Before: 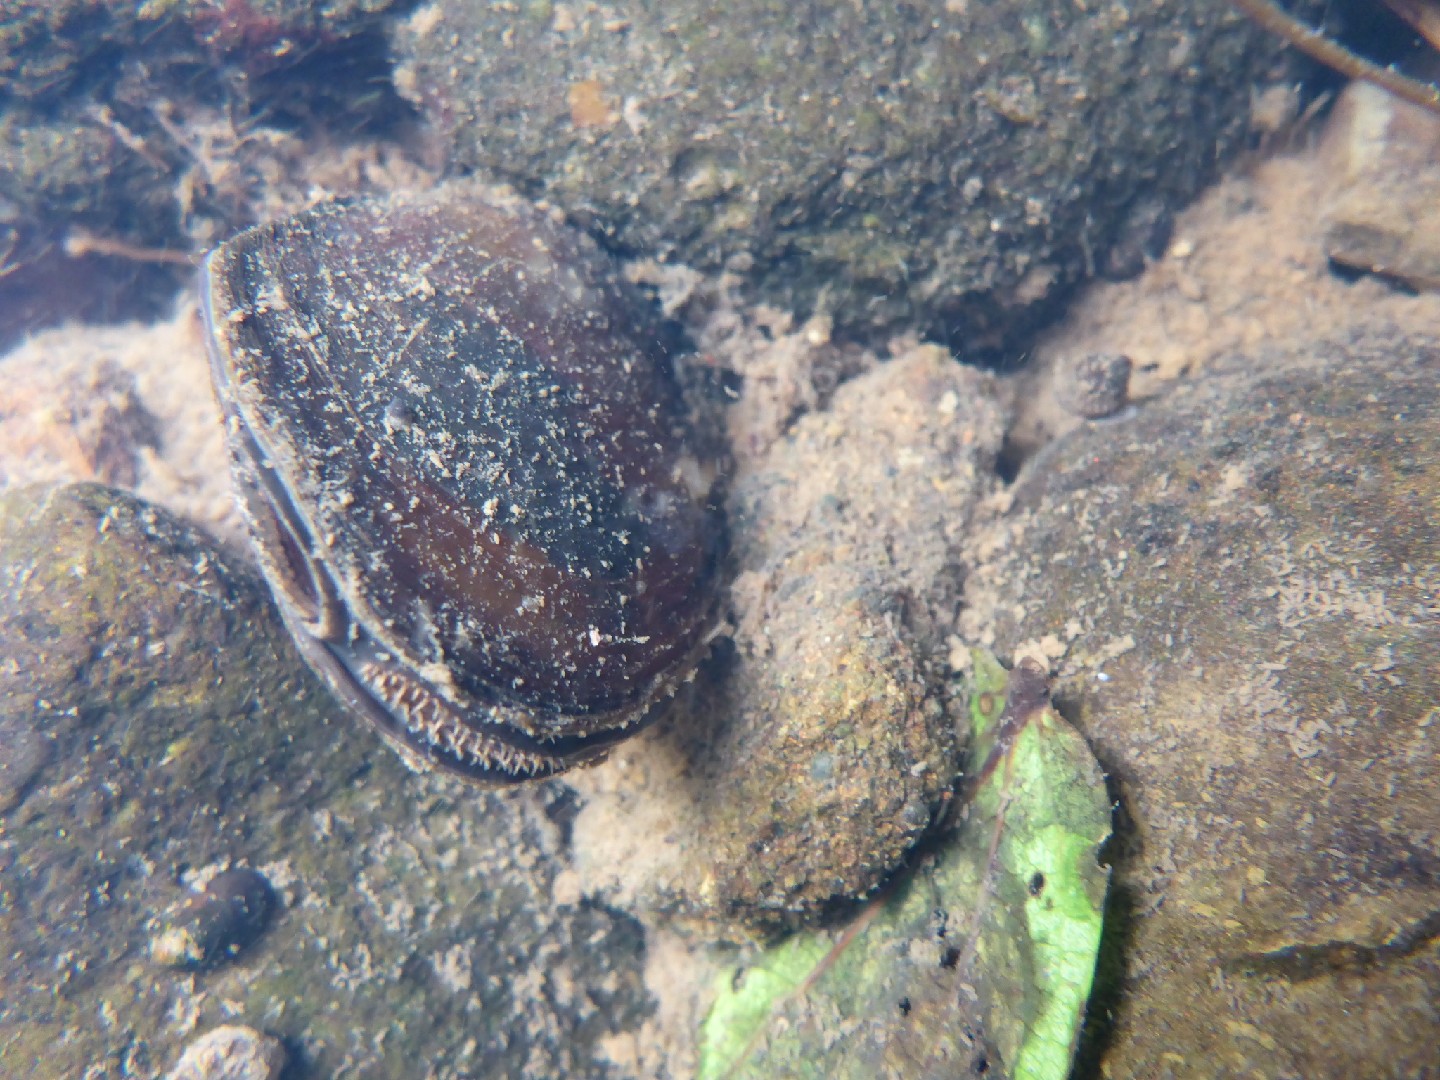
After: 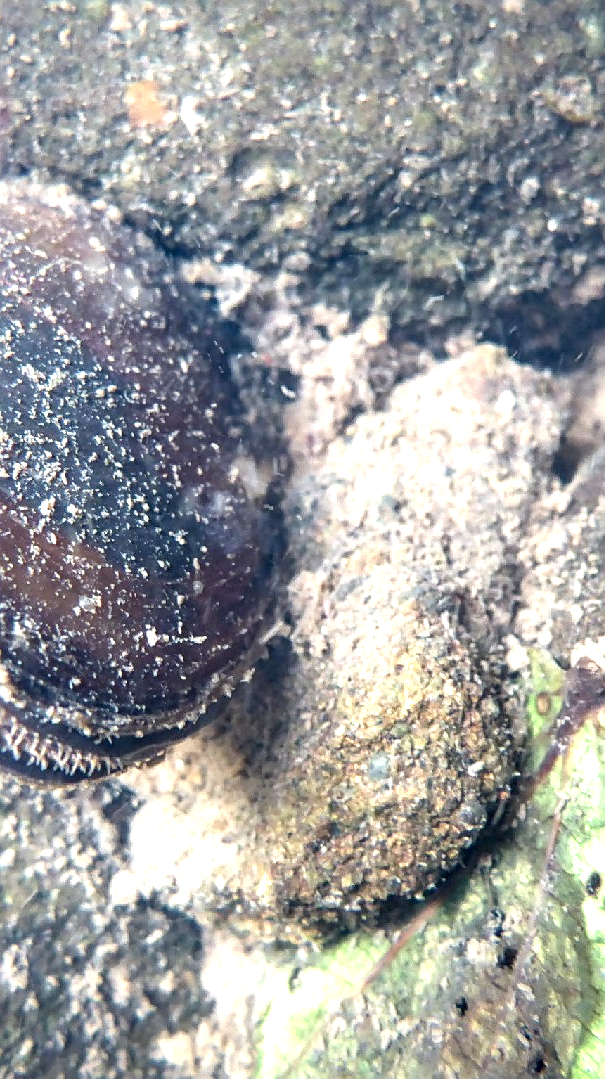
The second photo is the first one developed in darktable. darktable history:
crop: left 30.826%, right 27.133%
exposure: exposure 0.63 EV, compensate exposure bias true, compensate highlight preservation false
local contrast: highlights 60%, shadows 62%, detail 160%
vignetting: brightness -0.393, saturation 0.006, unbound false
sharpen: on, module defaults
